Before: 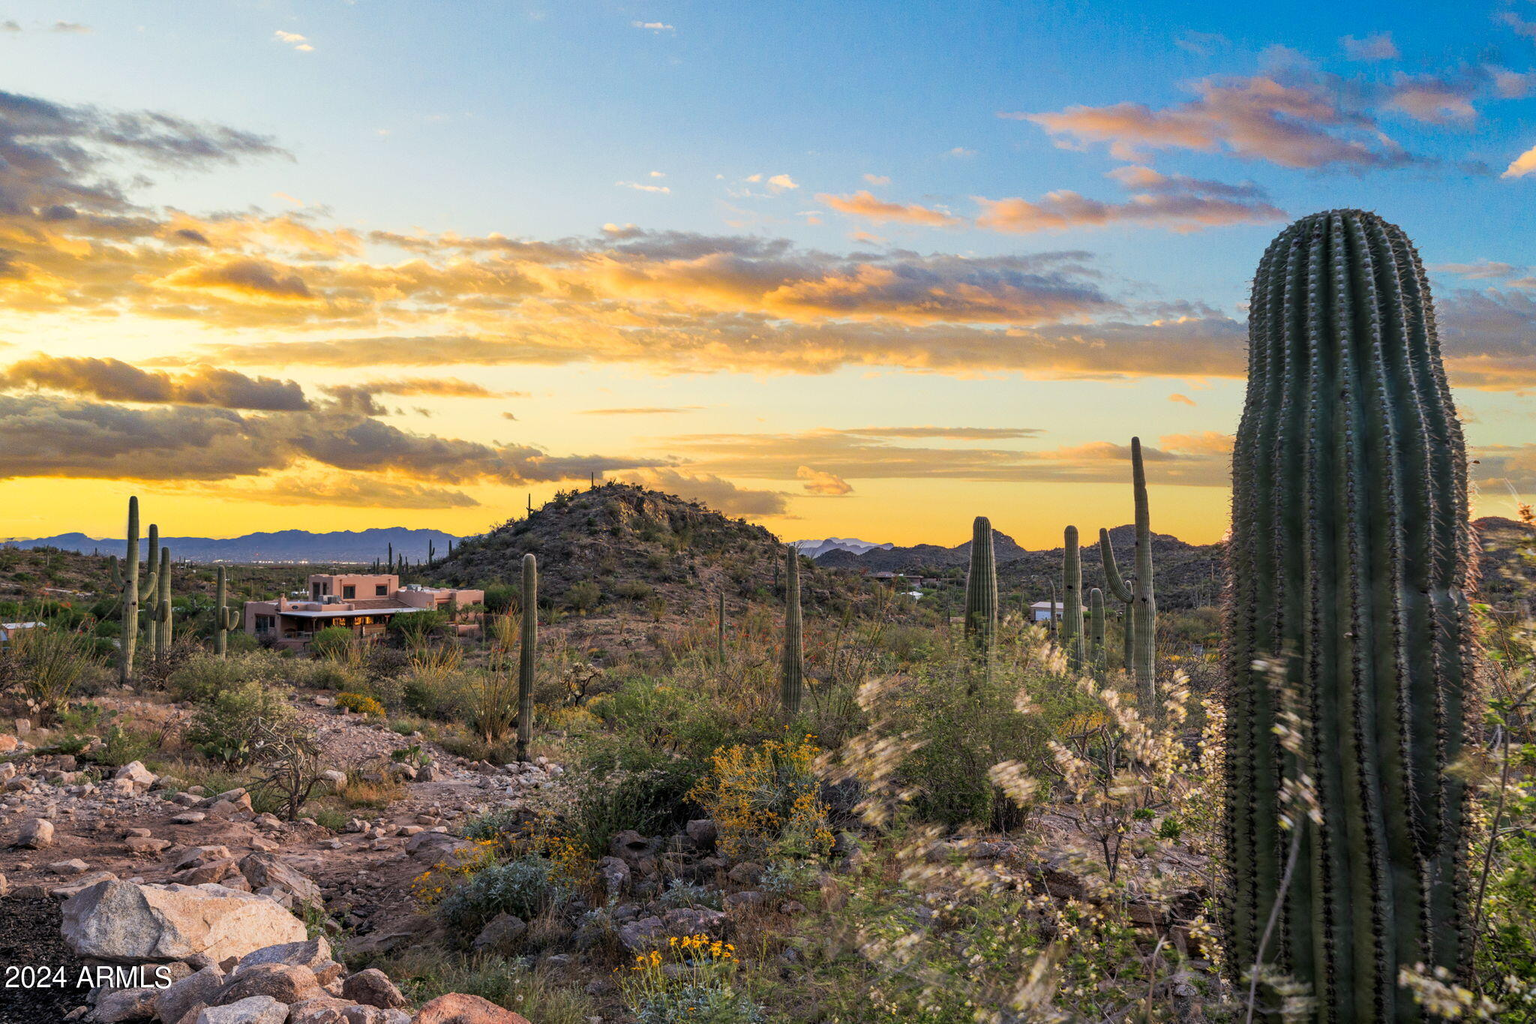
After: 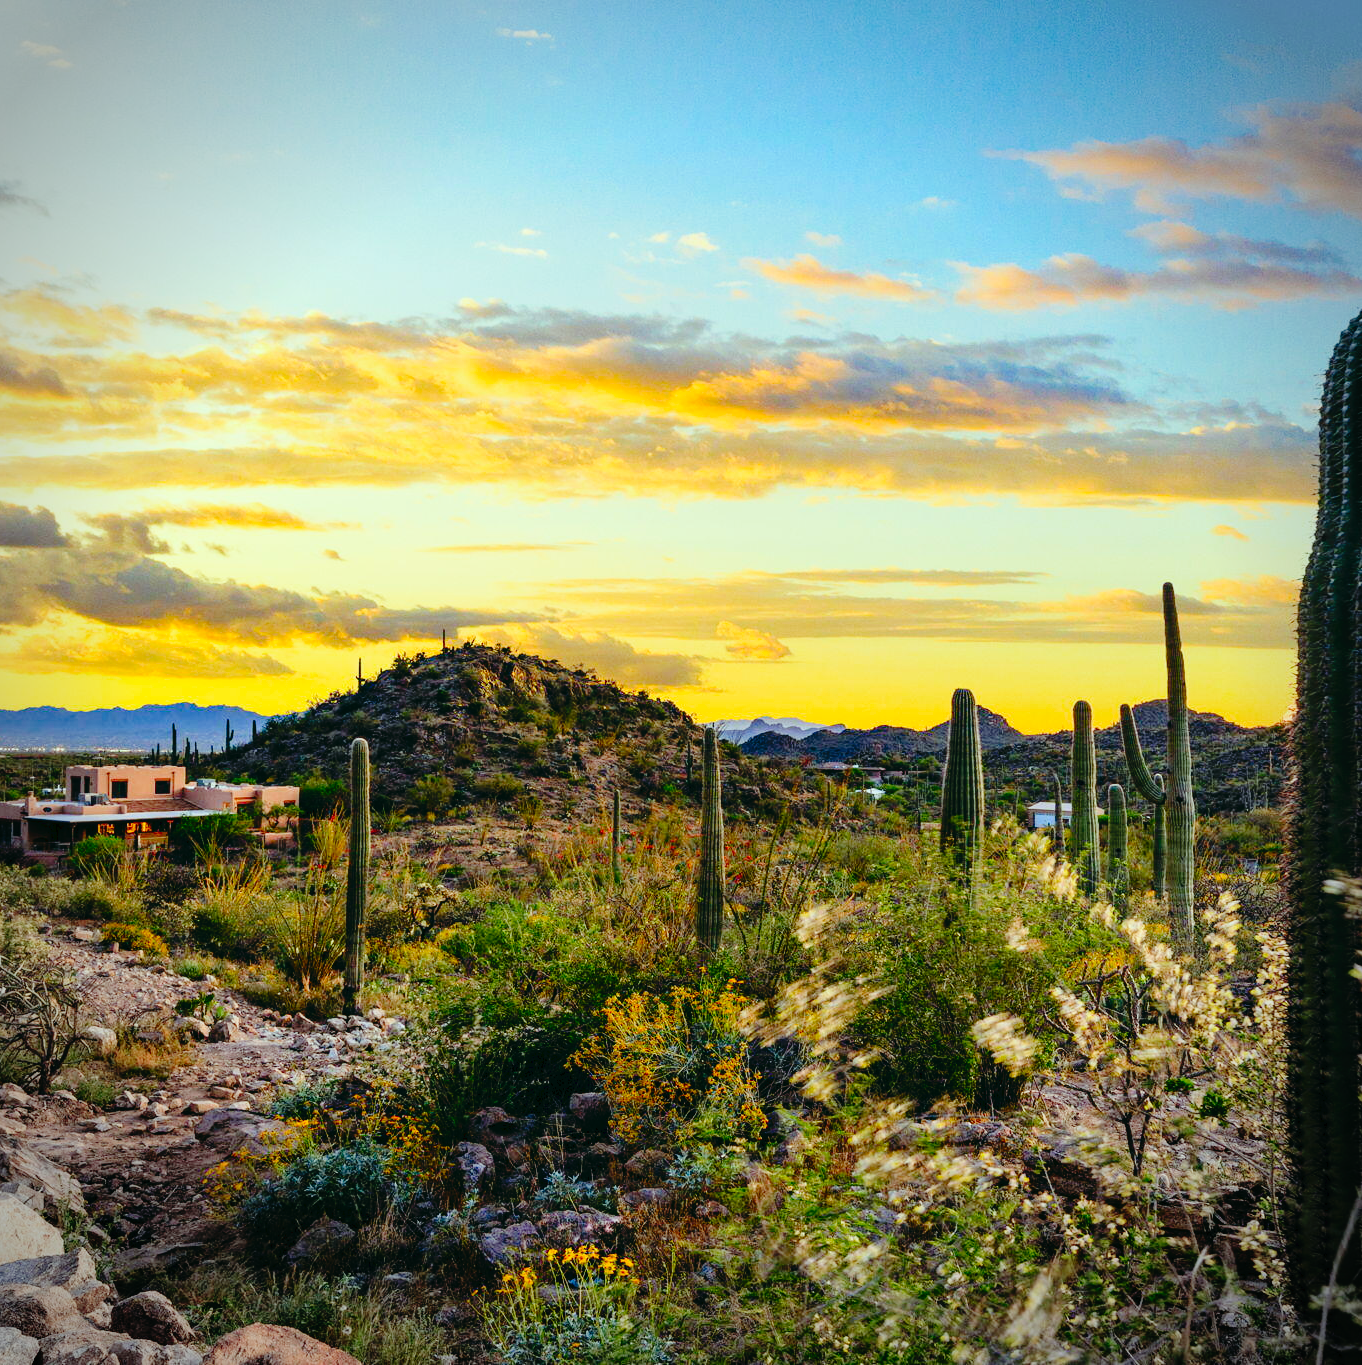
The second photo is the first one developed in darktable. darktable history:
tone curve: curves: ch0 [(0, 0) (0.003, 0.03) (0.011, 0.03) (0.025, 0.033) (0.044, 0.035) (0.069, 0.04) (0.1, 0.046) (0.136, 0.052) (0.177, 0.08) (0.224, 0.121) (0.277, 0.225) (0.335, 0.343) (0.399, 0.456) (0.468, 0.555) (0.543, 0.647) (0.623, 0.732) (0.709, 0.808) (0.801, 0.886) (0.898, 0.947) (1, 1)], preserve colors none
vignetting: automatic ratio true
crop: left 16.899%, right 16.556%
color correction: highlights a* -7.33, highlights b* 1.26, shadows a* -3.55, saturation 1.4
